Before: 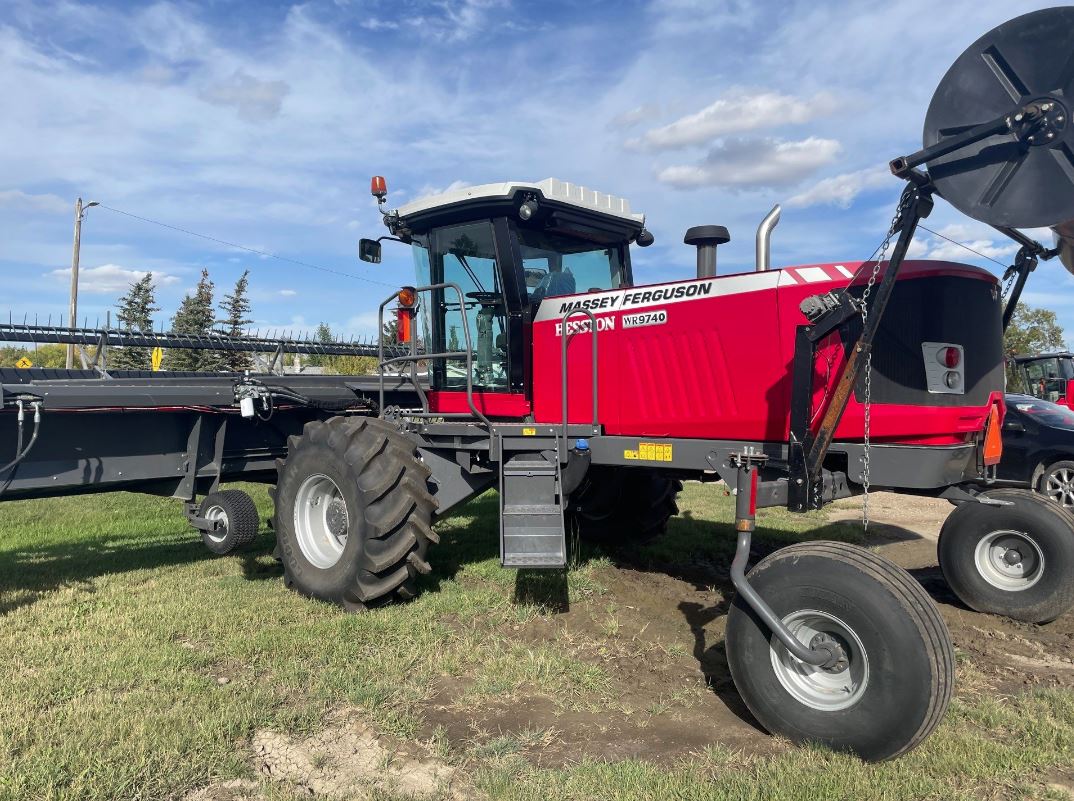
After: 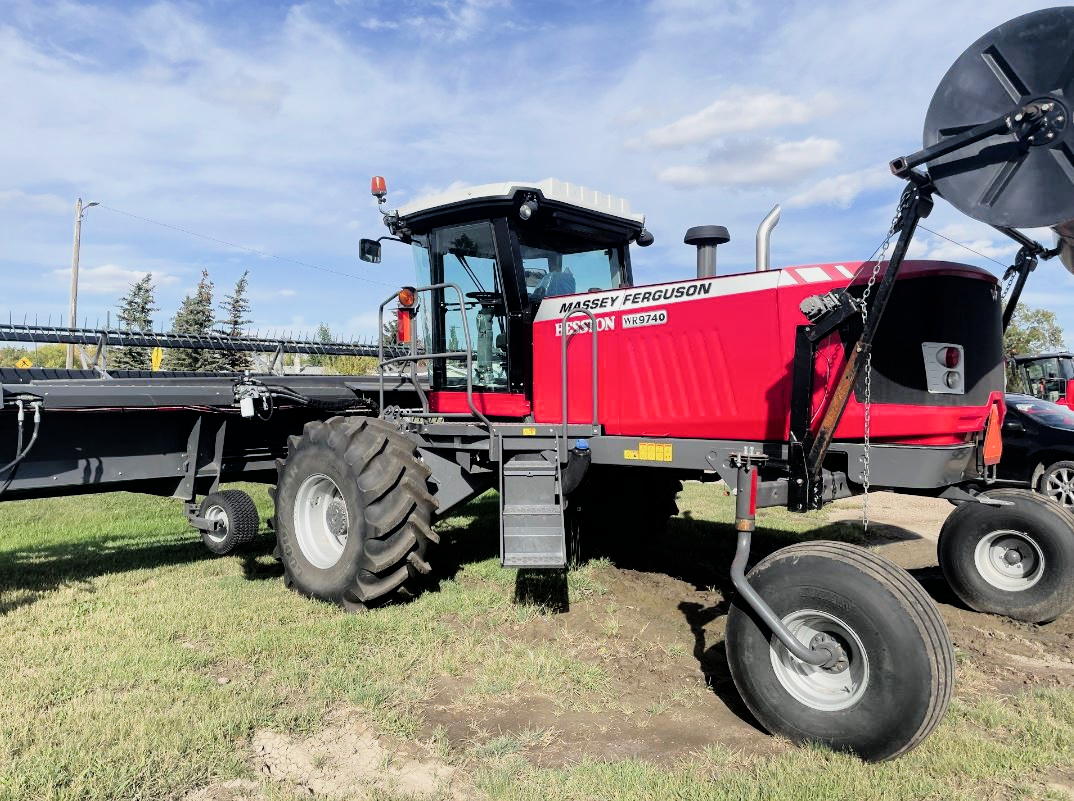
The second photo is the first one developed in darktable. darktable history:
filmic rgb: black relative exposure -7.65 EV, white relative exposure 4.56 EV, hardness 3.61
tone equalizer: -8 EV -1.07 EV, -7 EV -1.05 EV, -6 EV -0.876 EV, -5 EV -0.599 EV, -3 EV 0.61 EV, -2 EV 0.89 EV, -1 EV 0.985 EV, +0 EV 1.07 EV, mask exposure compensation -0.503 EV
